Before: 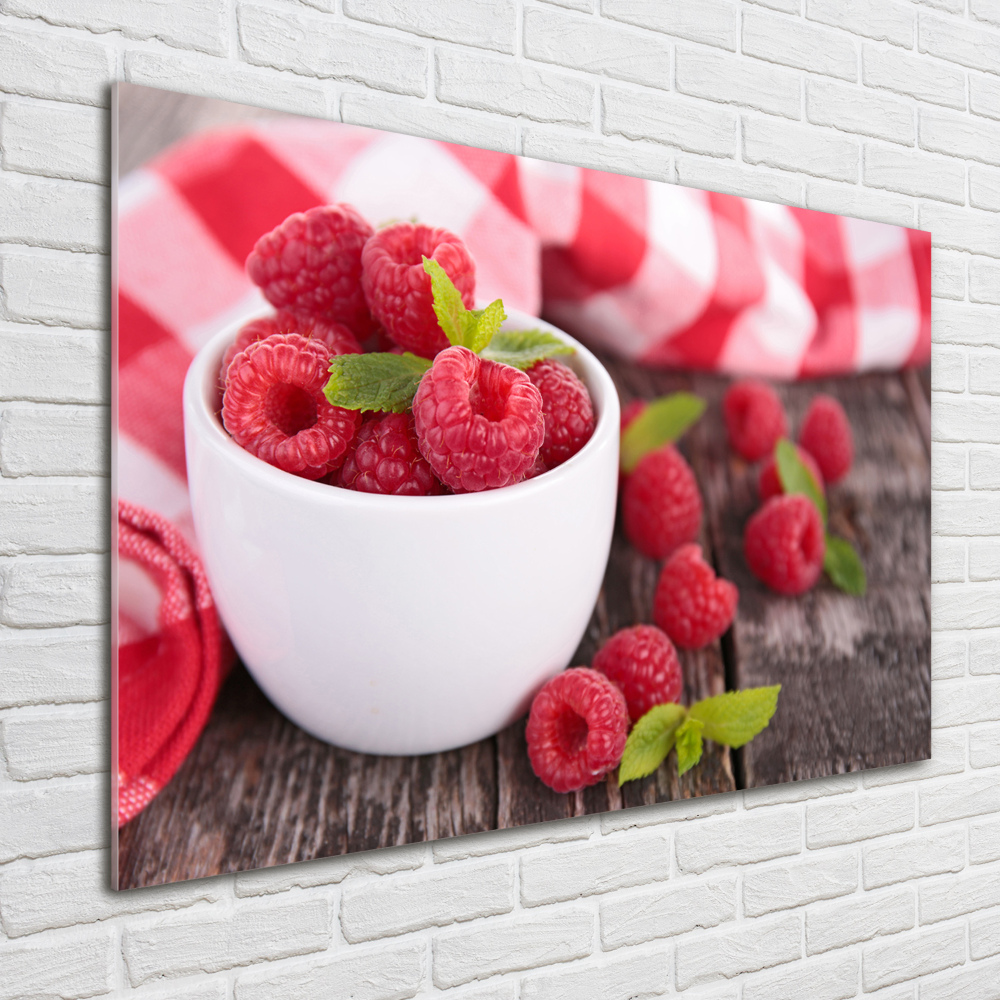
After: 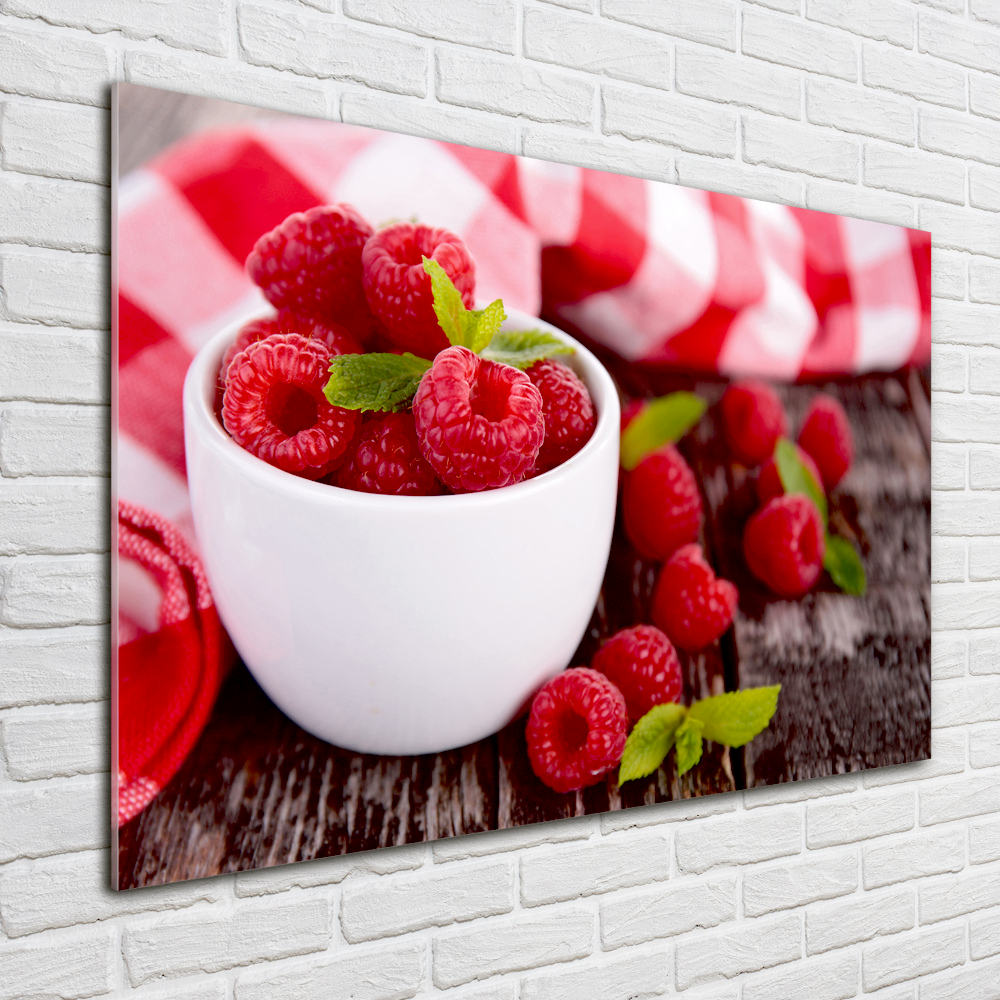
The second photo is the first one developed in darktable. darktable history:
exposure: black level correction 0.048, exposure 0.013 EV, compensate highlight preservation false
contrast brightness saturation: saturation -0.068
